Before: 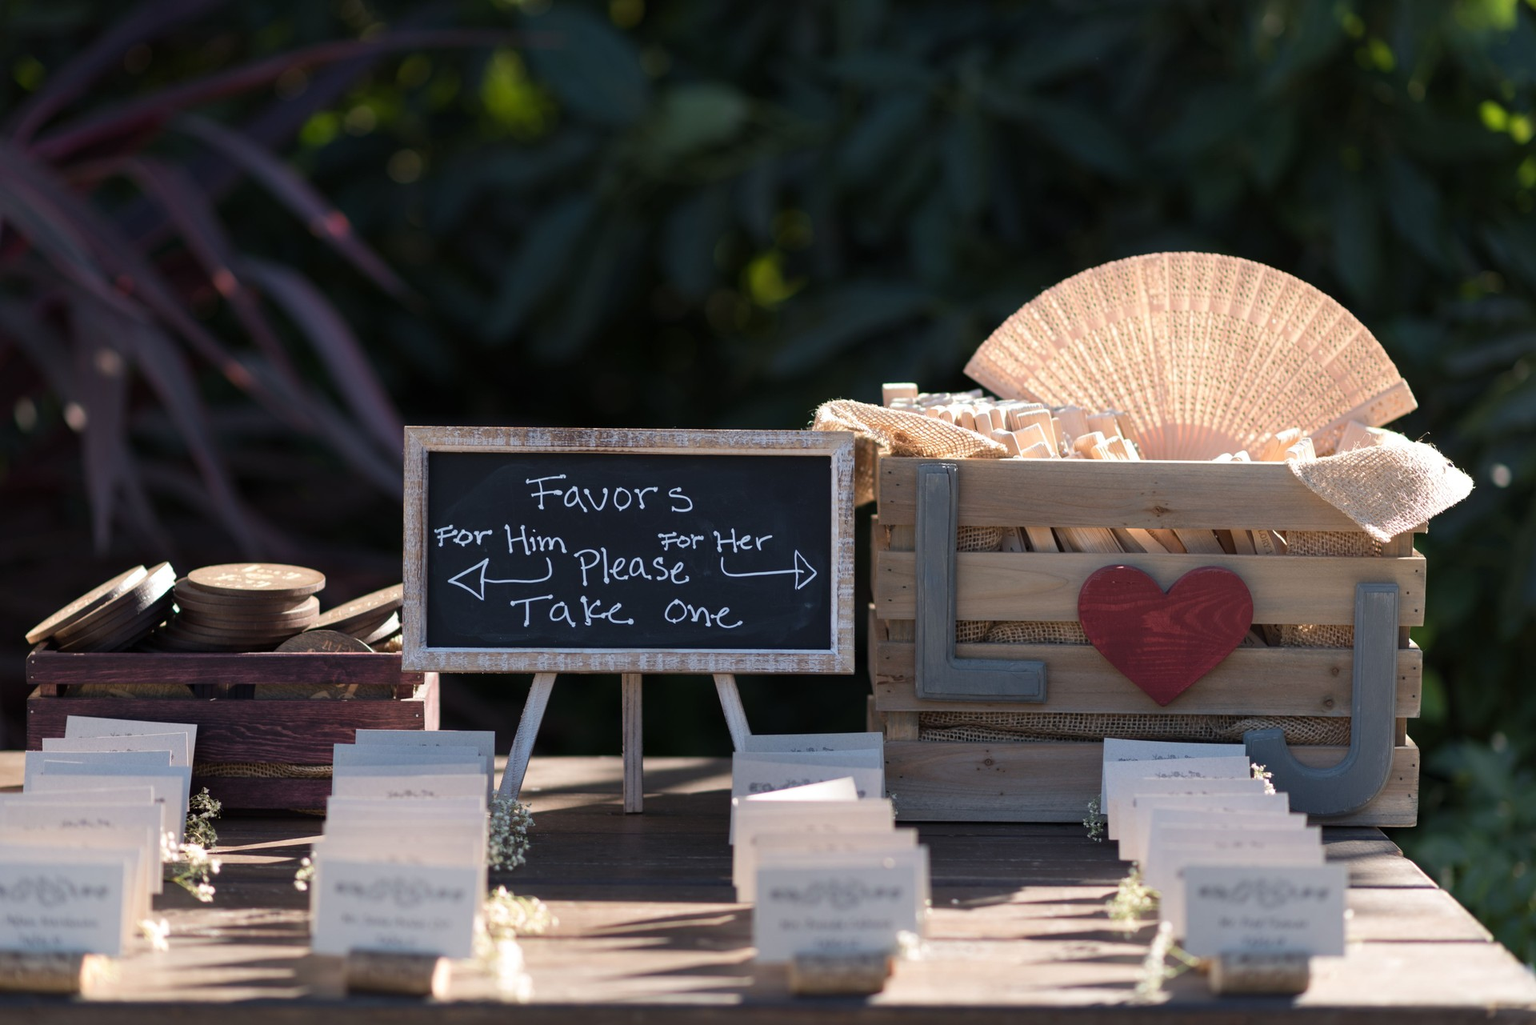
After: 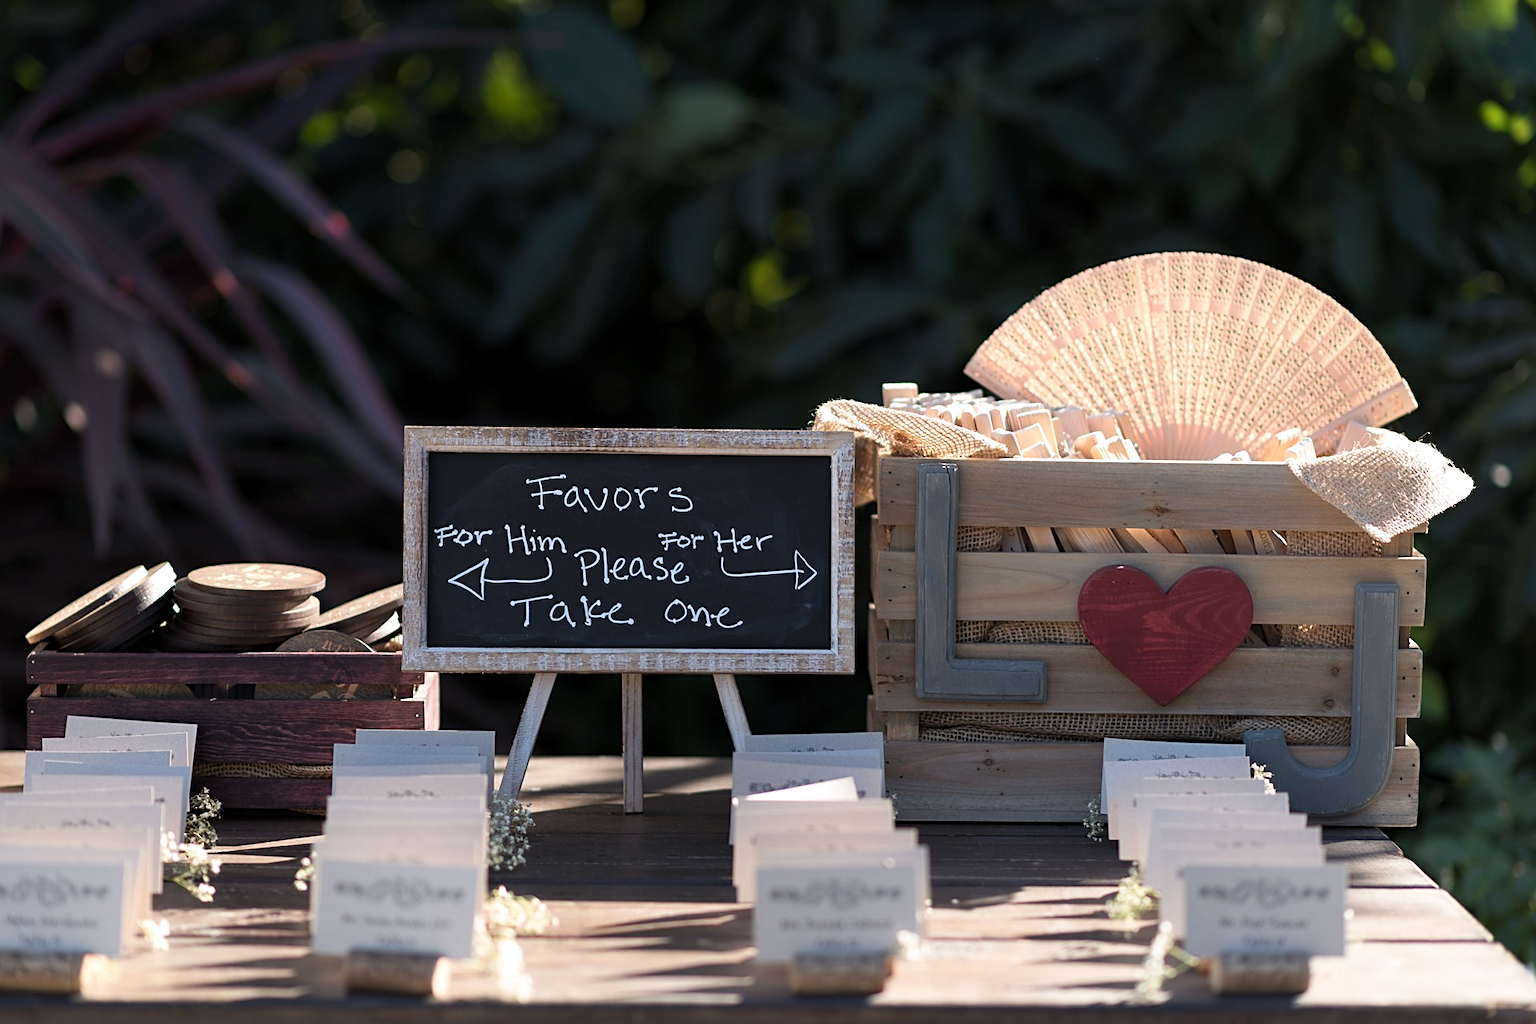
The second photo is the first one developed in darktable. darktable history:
shadows and highlights: shadows 0, highlights 40
levels: levels [0.016, 0.5, 0.996]
sharpen: on, module defaults
